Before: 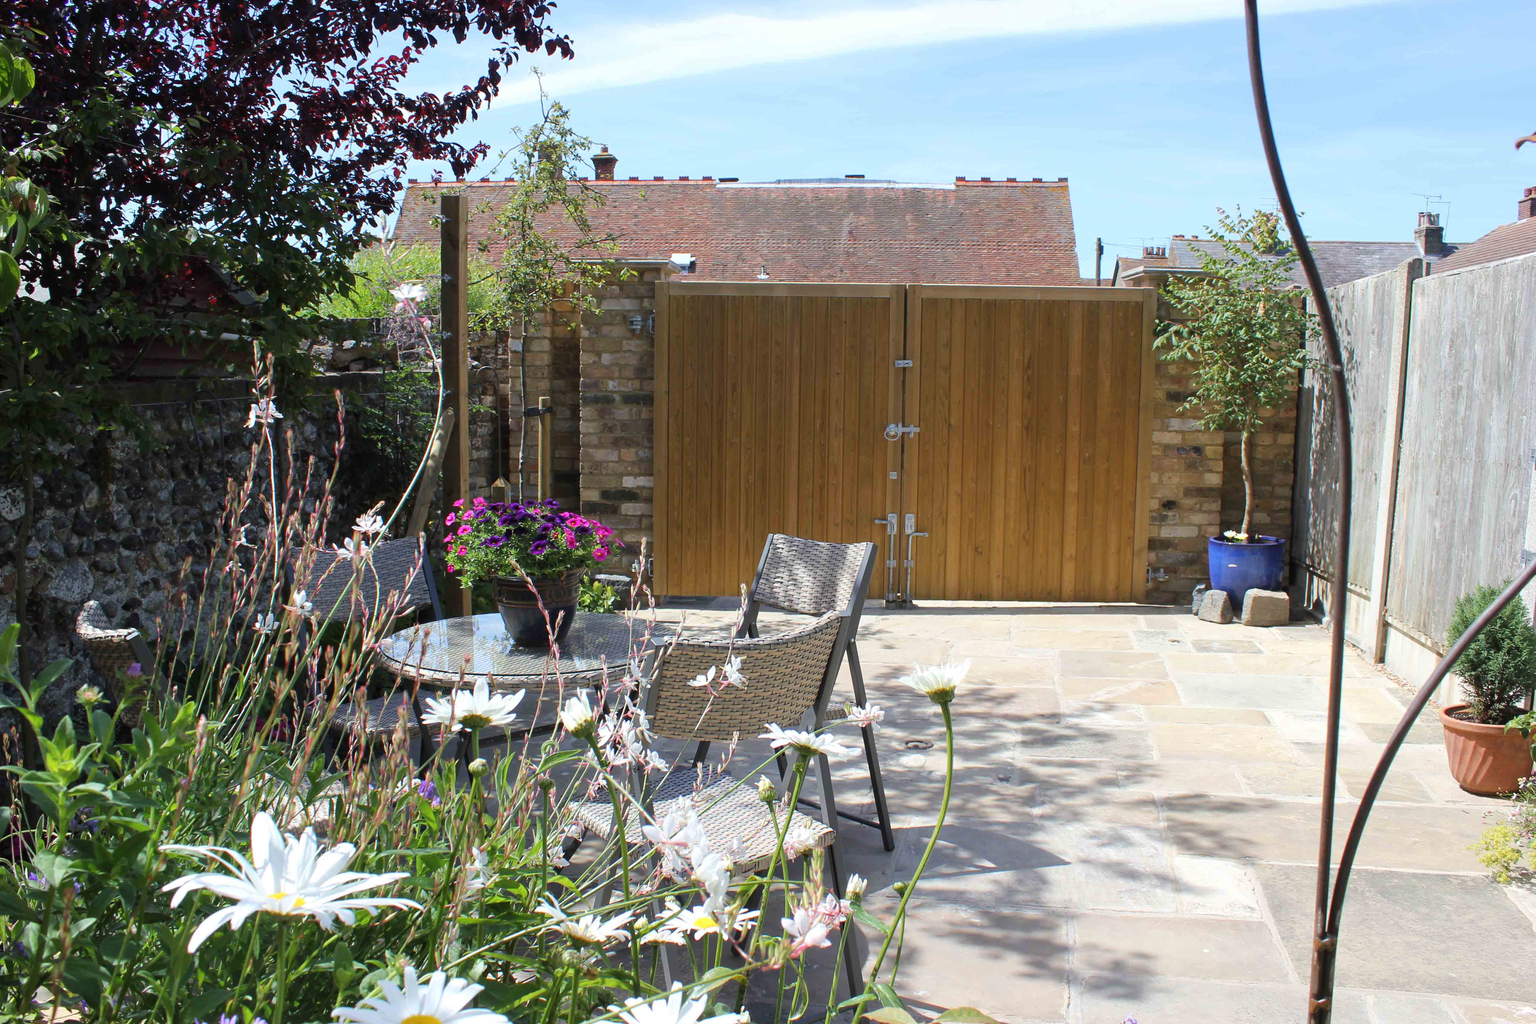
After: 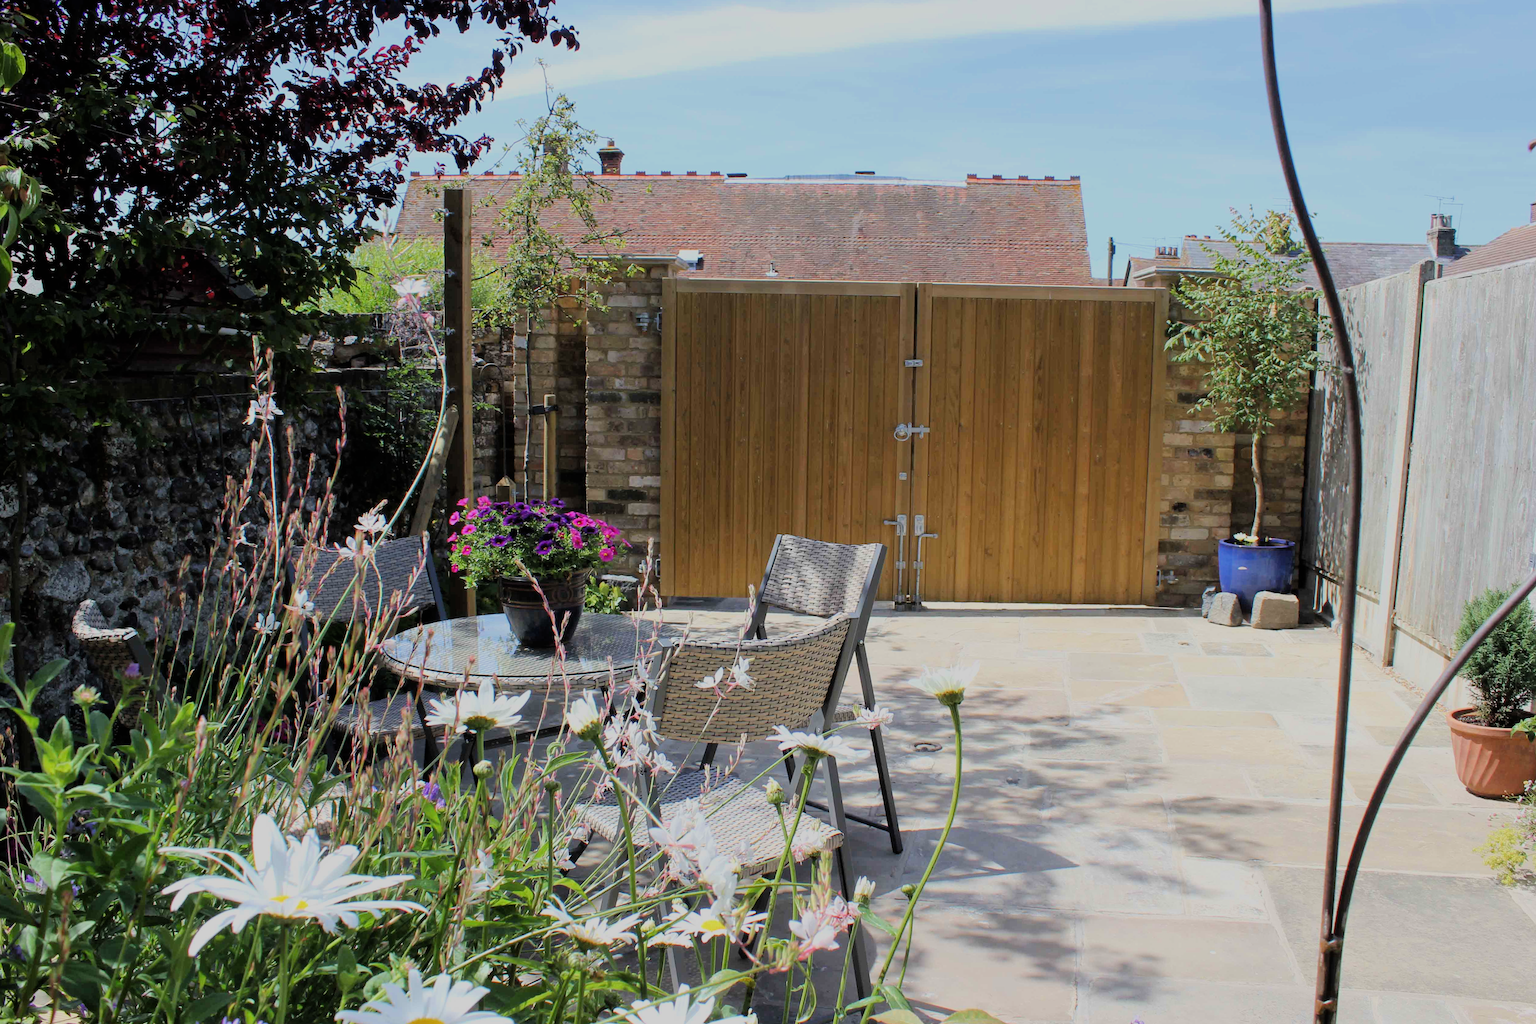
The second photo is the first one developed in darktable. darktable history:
filmic rgb: black relative exposure -7.15 EV, white relative exposure 5.36 EV, hardness 3.02, color science v6 (2022)
rotate and perspective: rotation 0.174°, lens shift (vertical) 0.013, lens shift (horizontal) 0.019, shear 0.001, automatic cropping original format, crop left 0.007, crop right 0.991, crop top 0.016, crop bottom 0.997
